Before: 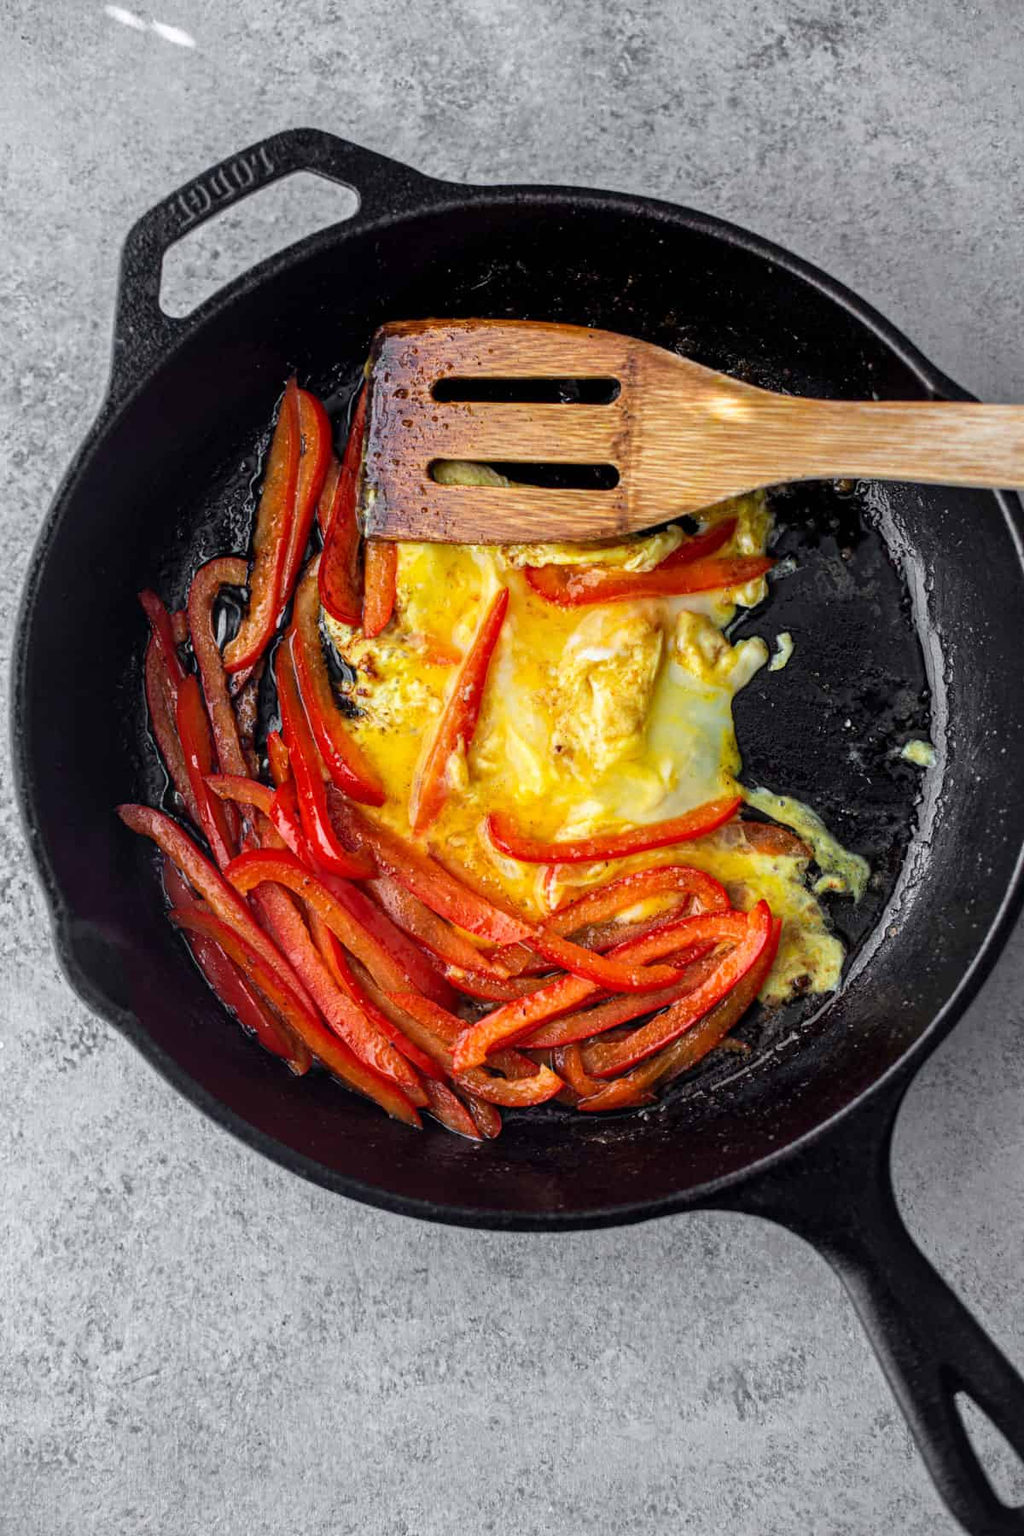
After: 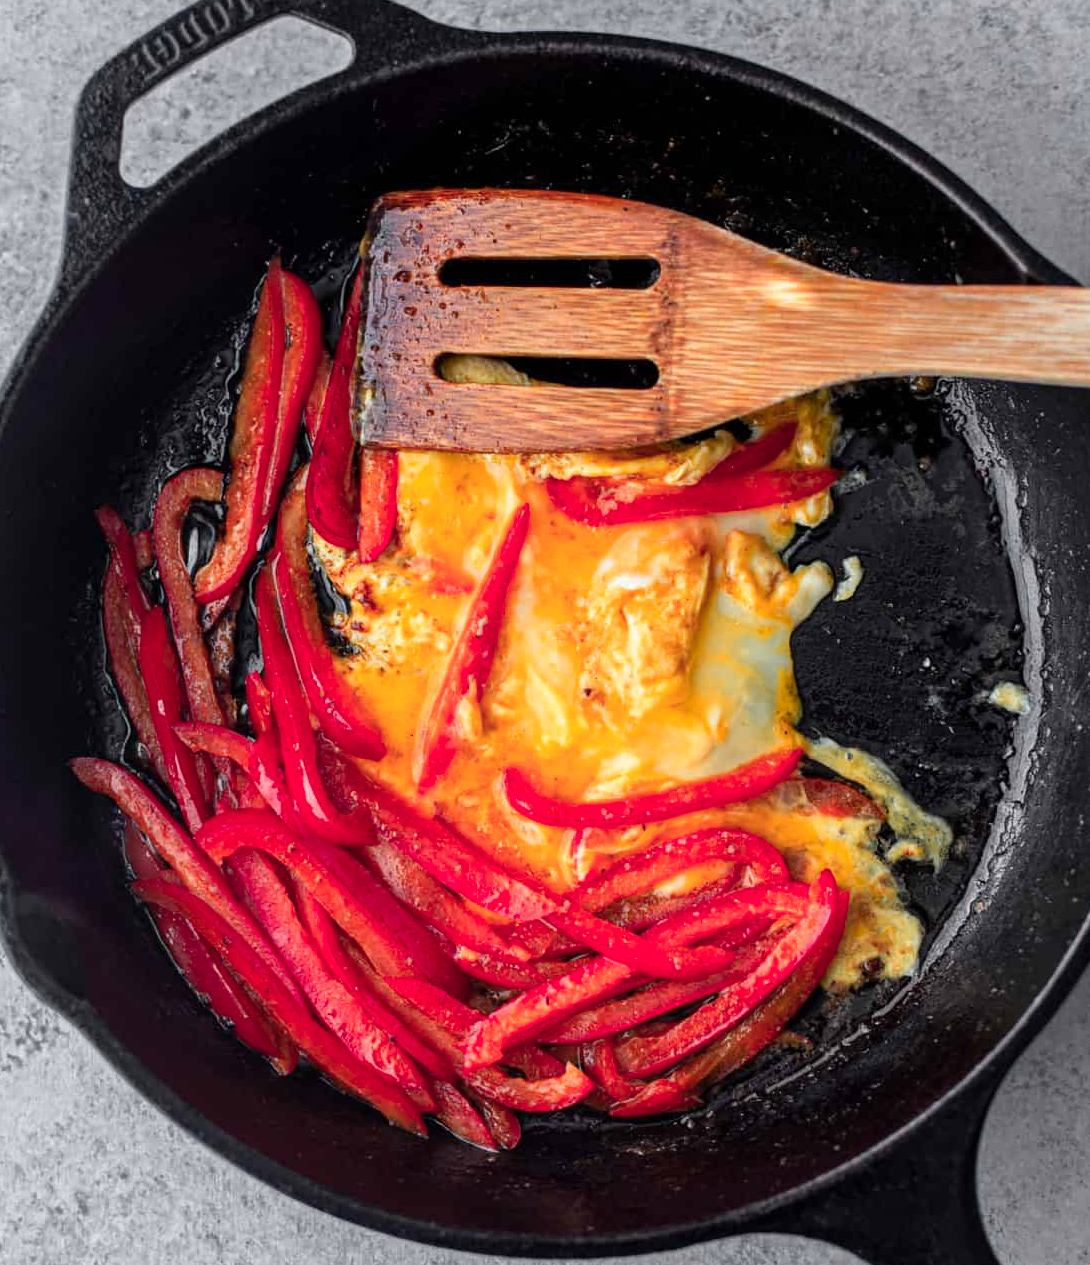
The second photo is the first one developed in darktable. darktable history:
color zones: curves: ch1 [(0.263, 0.53) (0.376, 0.287) (0.487, 0.512) (0.748, 0.547) (1, 0.513)]; ch2 [(0.262, 0.45) (0.751, 0.477)], mix 31.98%
crop: left 5.596%, top 10.314%, right 3.534%, bottom 19.395%
